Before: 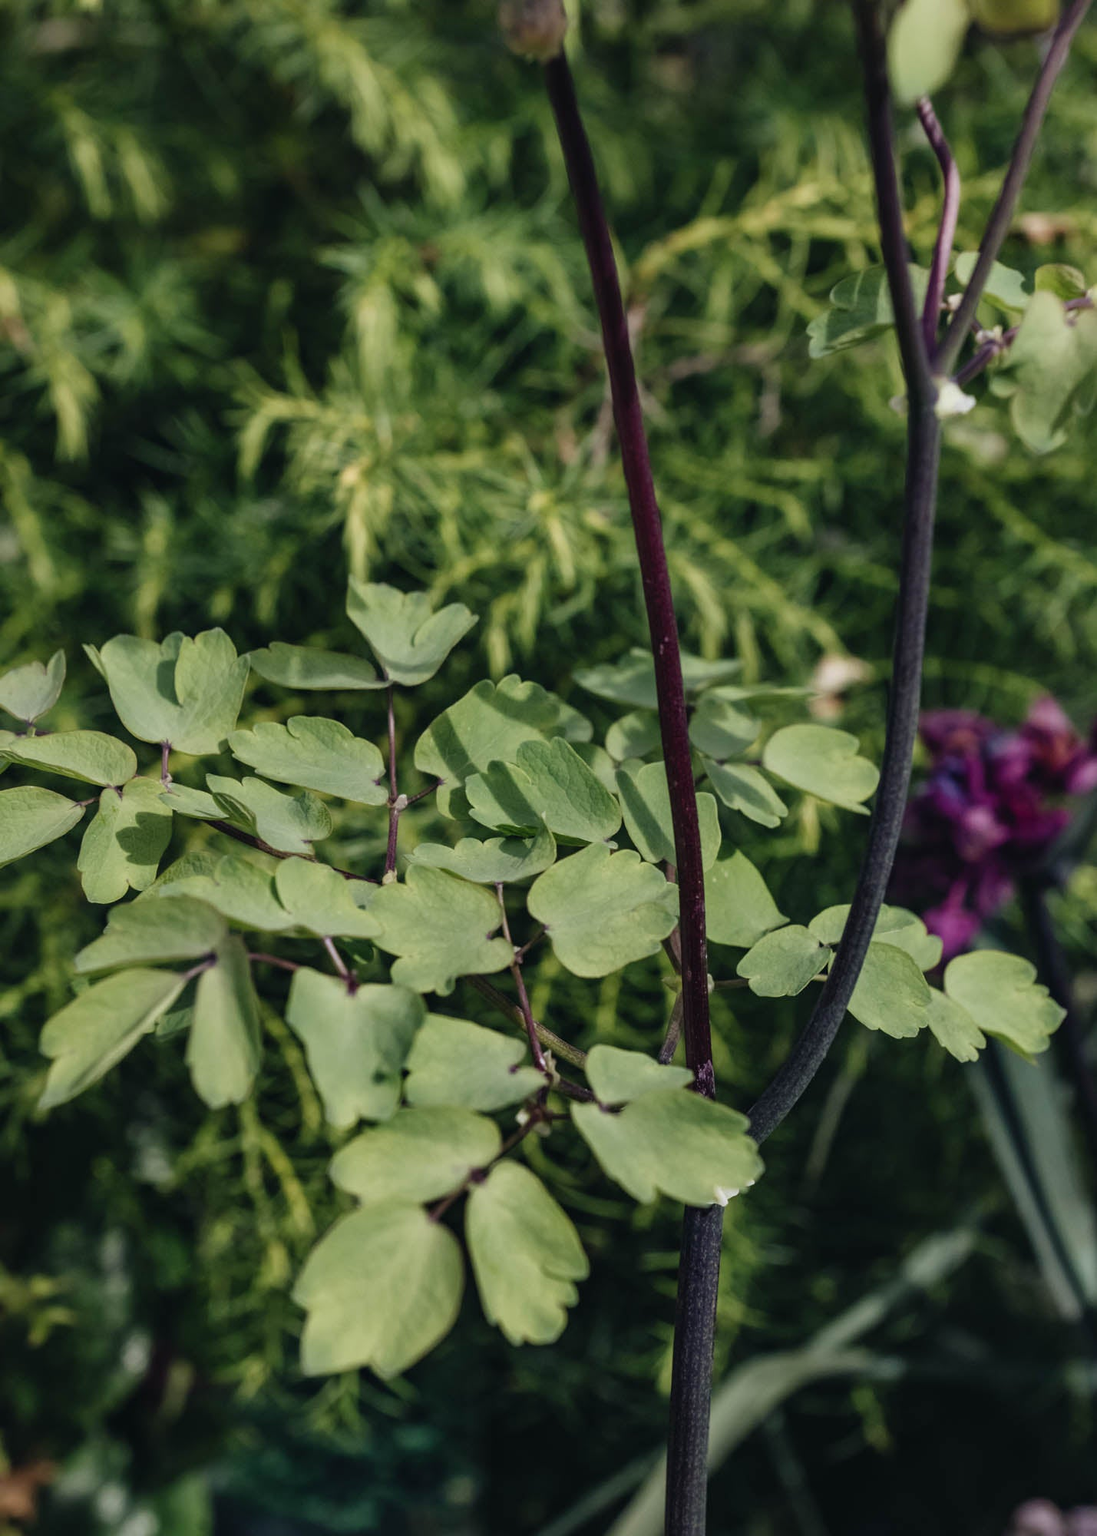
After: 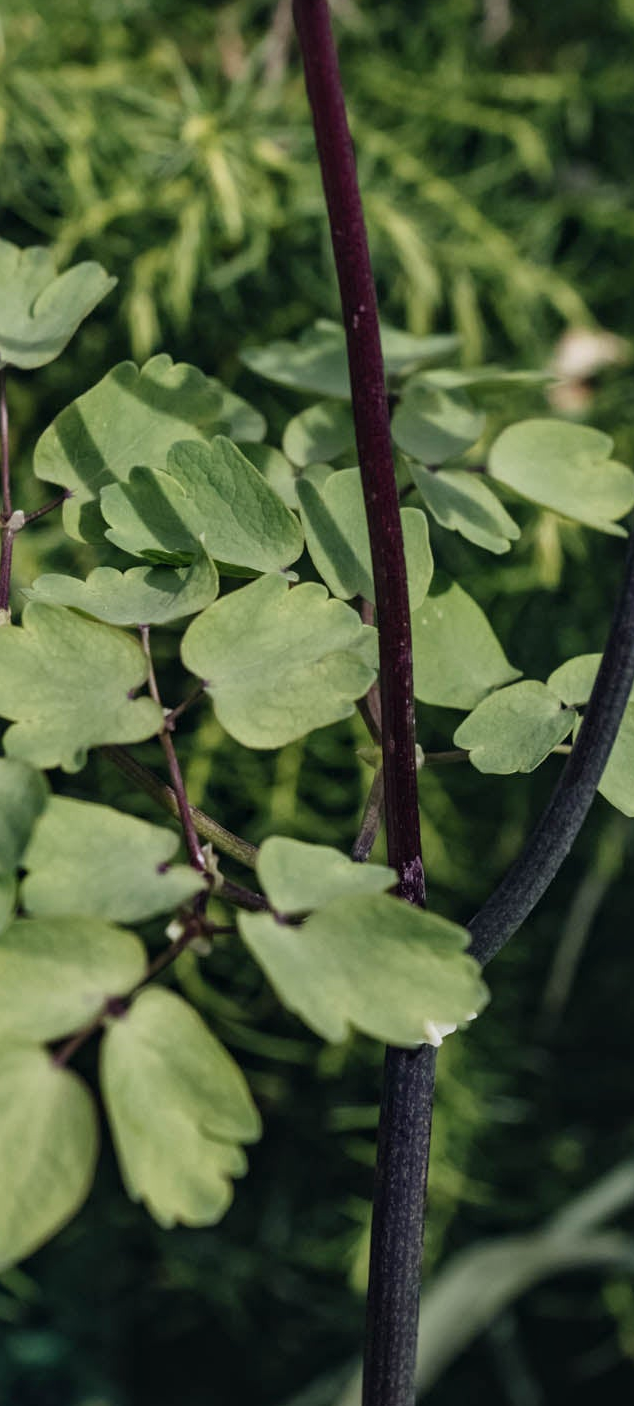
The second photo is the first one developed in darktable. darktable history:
local contrast: mode bilateral grid, contrast 28, coarseness 16, detail 115%, midtone range 0.2
crop: left 35.432%, top 26.233%, right 20.145%, bottom 3.432%
